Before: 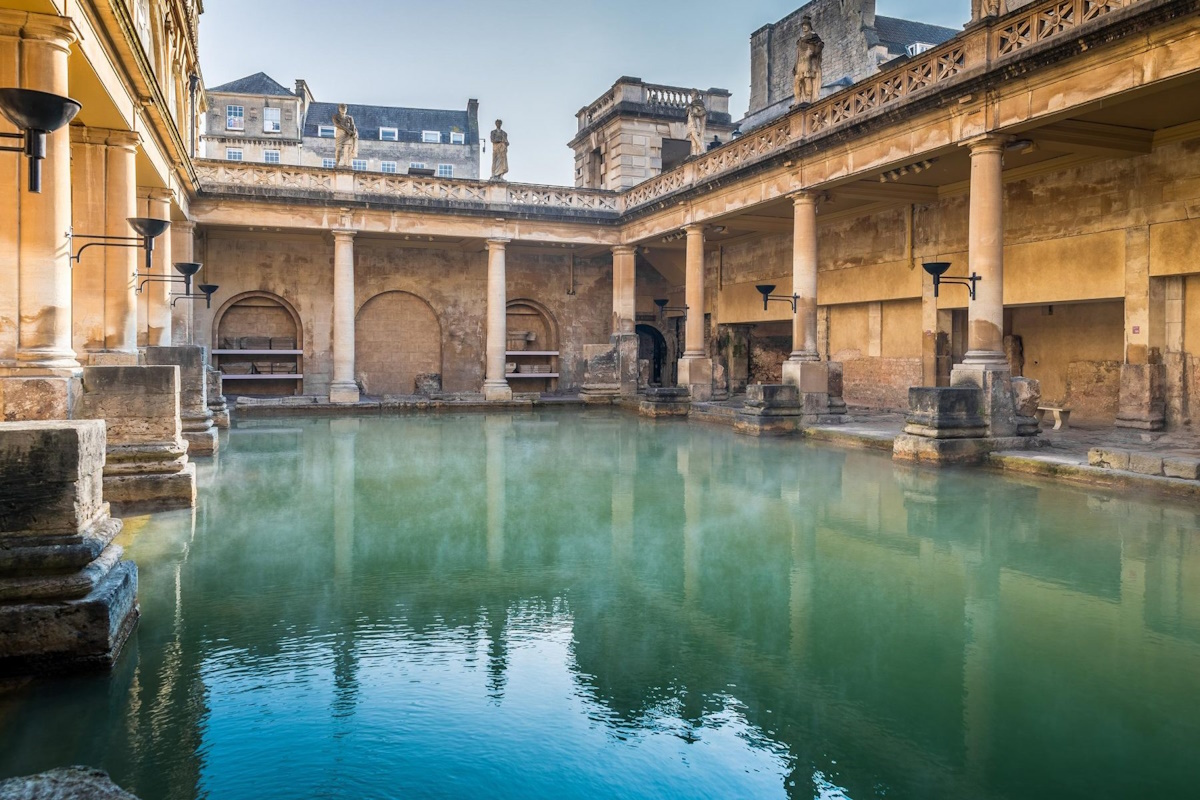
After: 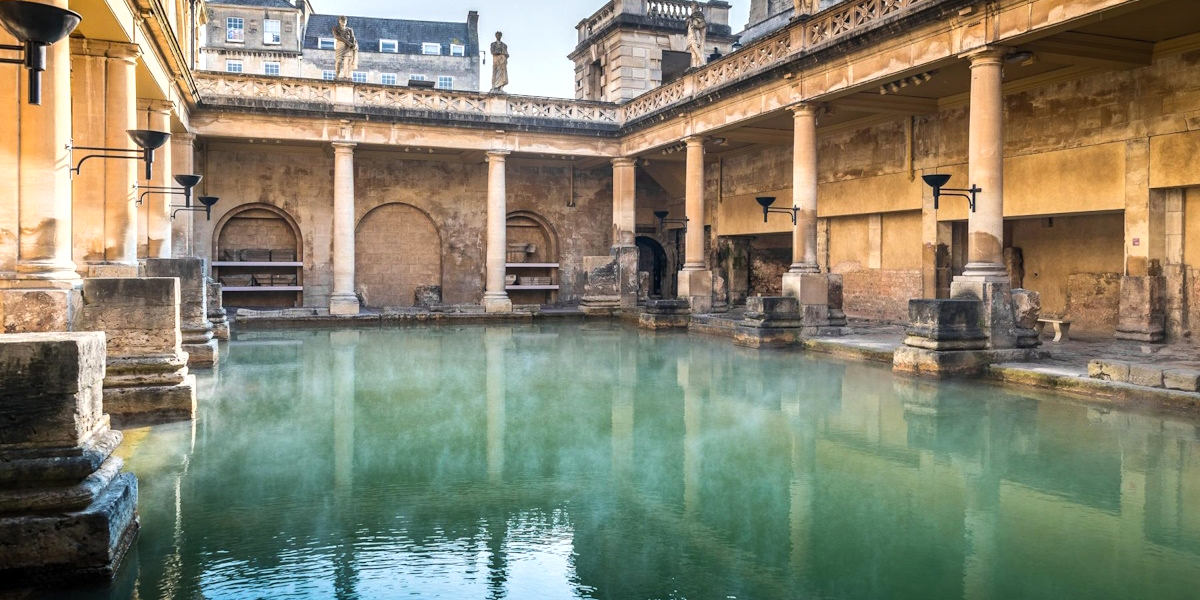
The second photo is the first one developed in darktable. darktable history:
crop: top 11.038%, bottom 13.962%
tone equalizer: -8 EV -0.417 EV, -7 EV -0.389 EV, -6 EV -0.333 EV, -5 EV -0.222 EV, -3 EV 0.222 EV, -2 EV 0.333 EV, -1 EV 0.389 EV, +0 EV 0.417 EV, edges refinement/feathering 500, mask exposure compensation -1.57 EV, preserve details no
fill light: on, module defaults
